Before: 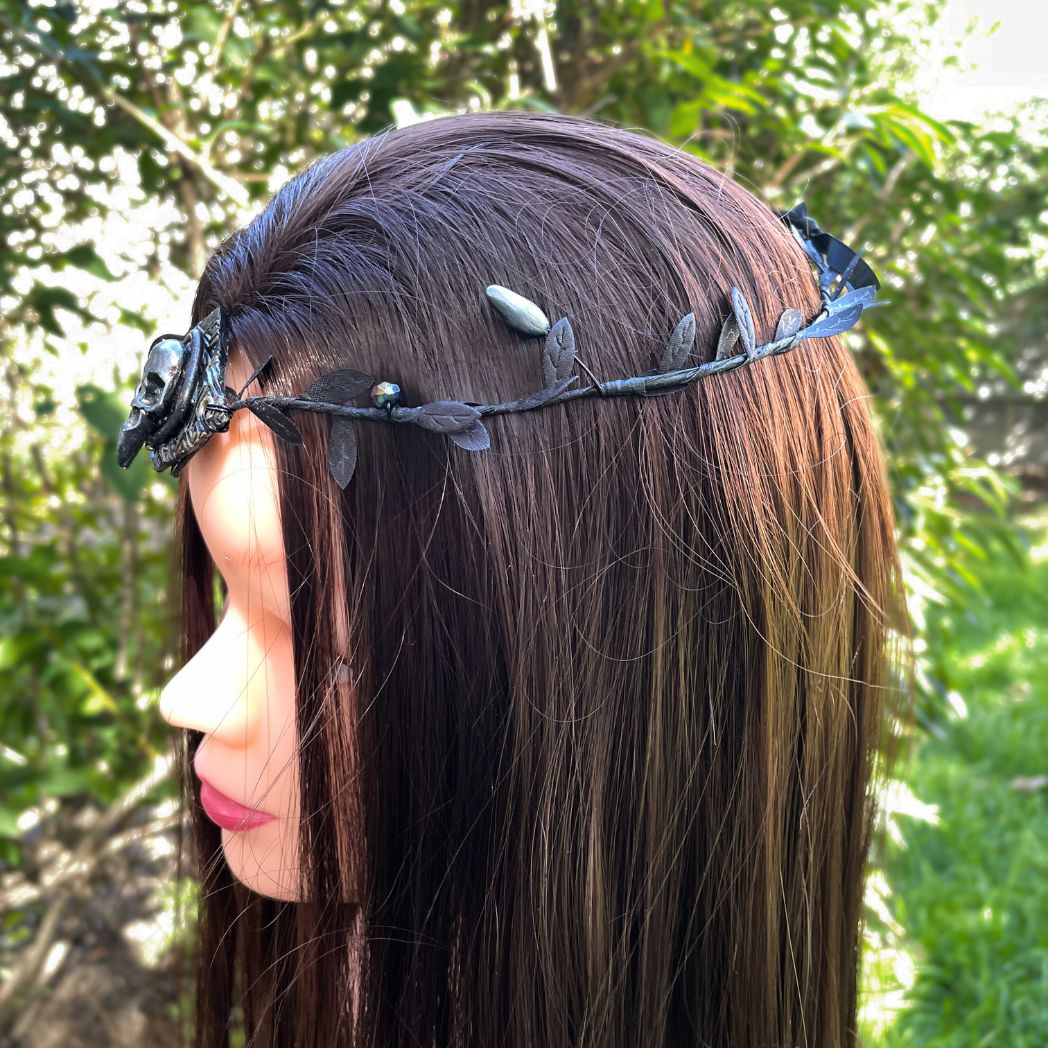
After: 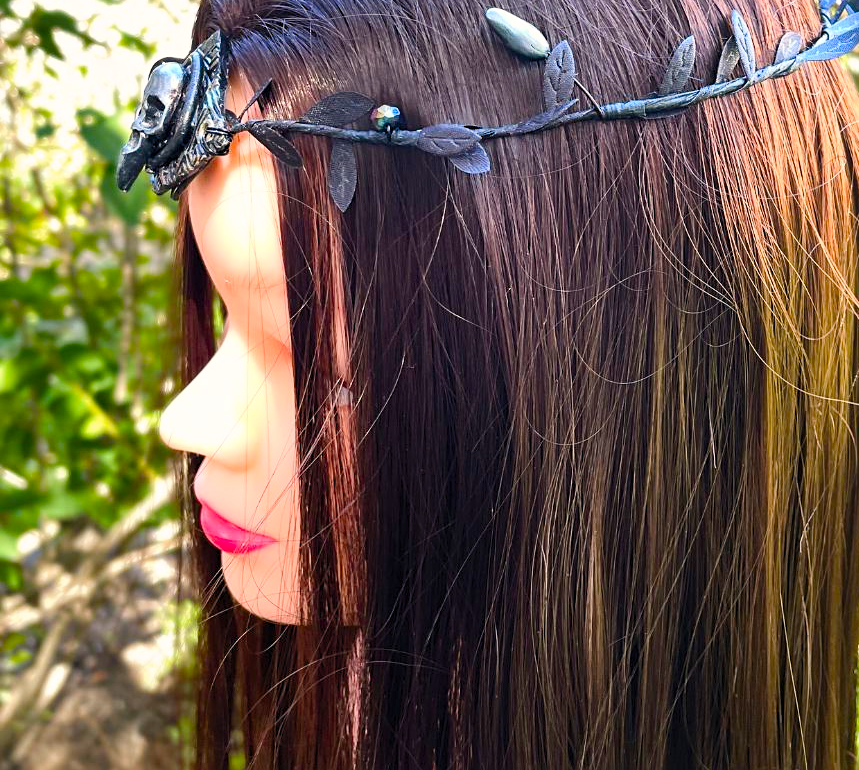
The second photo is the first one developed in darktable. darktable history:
contrast brightness saturation: contrast 0.202, brightness 0.156, saturation 0.227
crop: top 26.469%, right 17.993%
color balance rgb: highlights gain › chroma 1.079%, highlights gain › hue 60.15°, perceptual saturation grading › global saturation 19.958%, perceptual saturation grading › highlights -24.99%, perceptual saturation grading › shadows 49.243%
sharpen: amount 0.209
